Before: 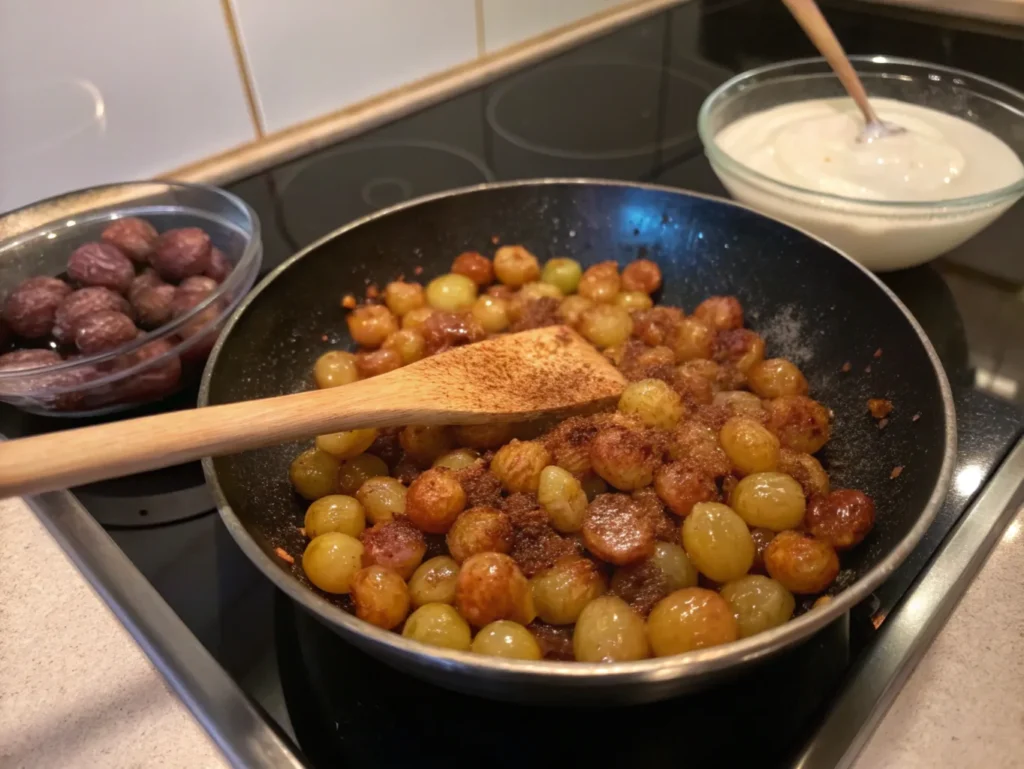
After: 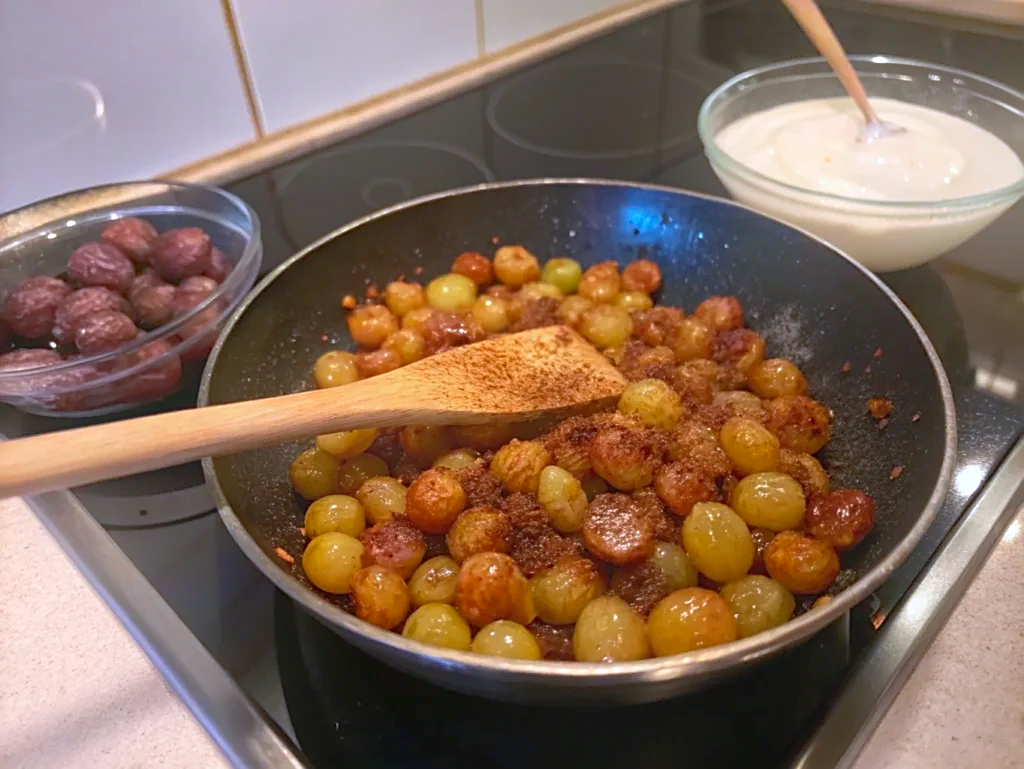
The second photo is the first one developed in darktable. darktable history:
white balance: red 0.967, blue 1.119, emerald 0.756
sharpen: on, module defaults
contrast brightness saturation: contrast 0.04, saturation 0.16
shadows and highlights: shadows 30.63, highlights -63.22, shadows color adjustment 98%, highlights color adjustment 58.61%, soften with gaussian
bloom: on, module defaults
rgb curve: curves: ch0 [(0, 0) (0.093, 0.159) (0.241, 0.265) (0.414, 0.42) (1, 1)], compensate middle gray true, preserve colors basic power
